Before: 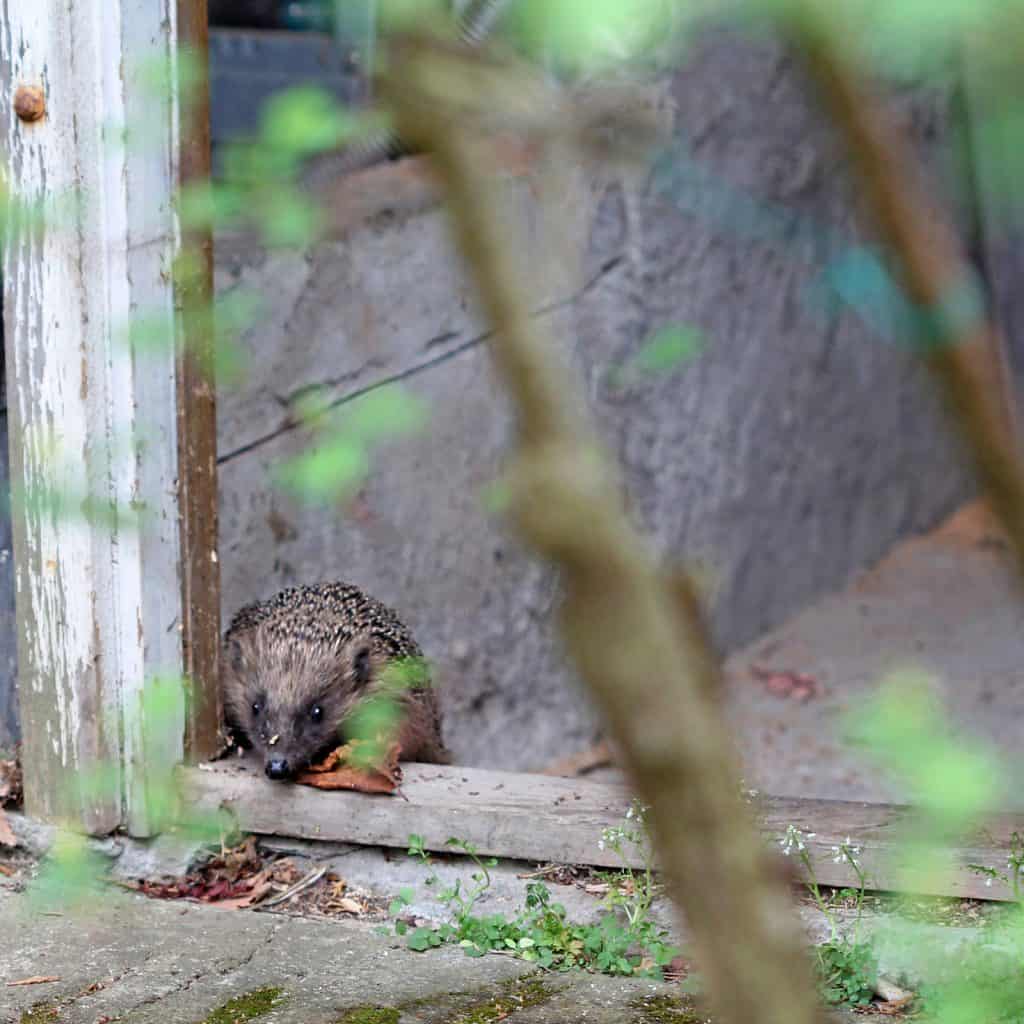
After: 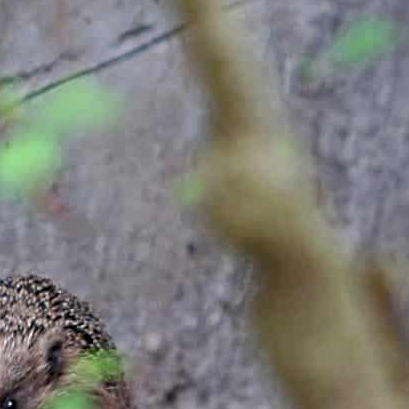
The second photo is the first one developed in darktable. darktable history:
local contrast: highlights 100%, shadows 100%, detail 120%, midtone range 0.2
crop: left 30%, top 30%, right 30%, bottom 30%
